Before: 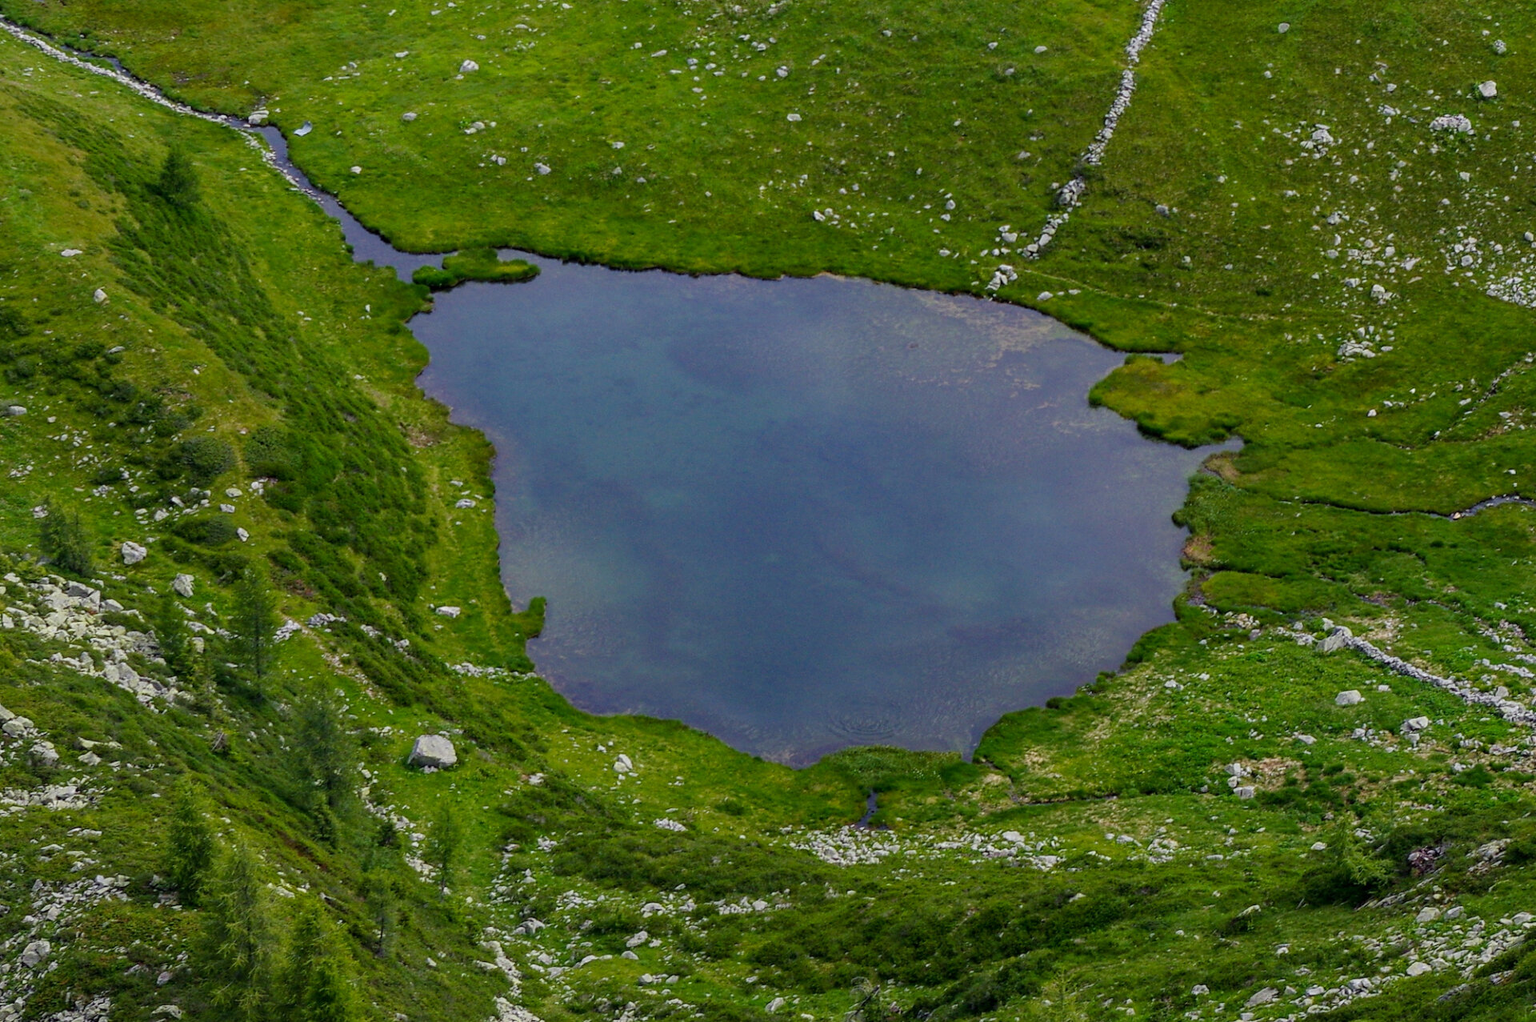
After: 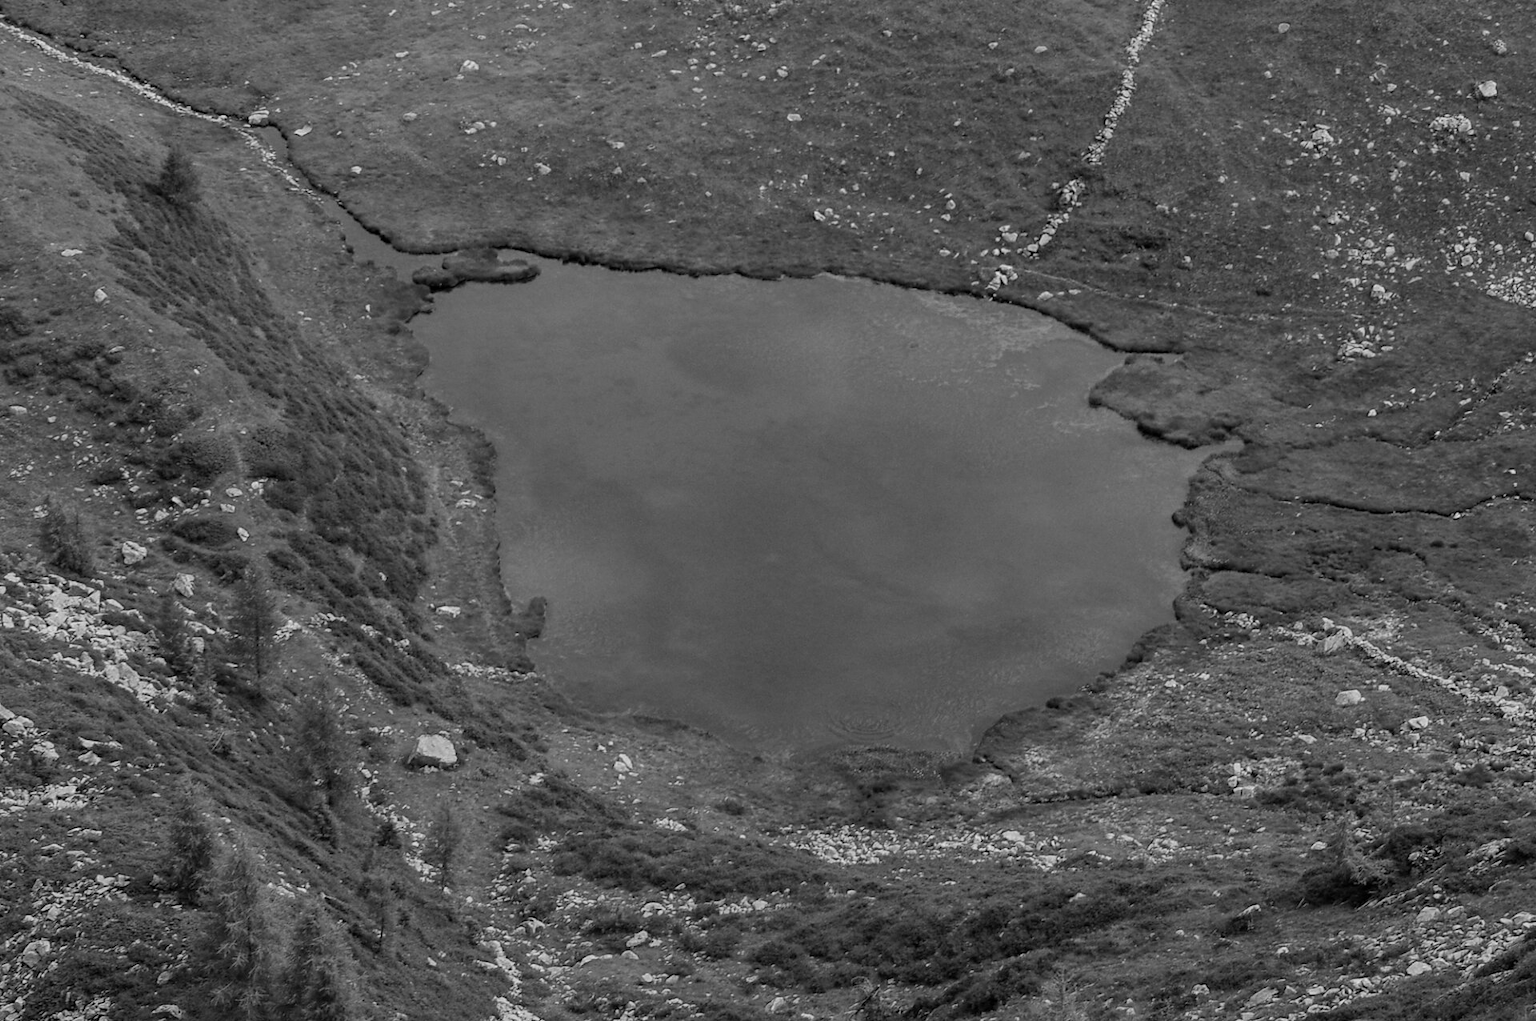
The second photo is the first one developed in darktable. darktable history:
monochrome: a -3.63, b -0.465
white balance: red 0.871, blue 1.249
